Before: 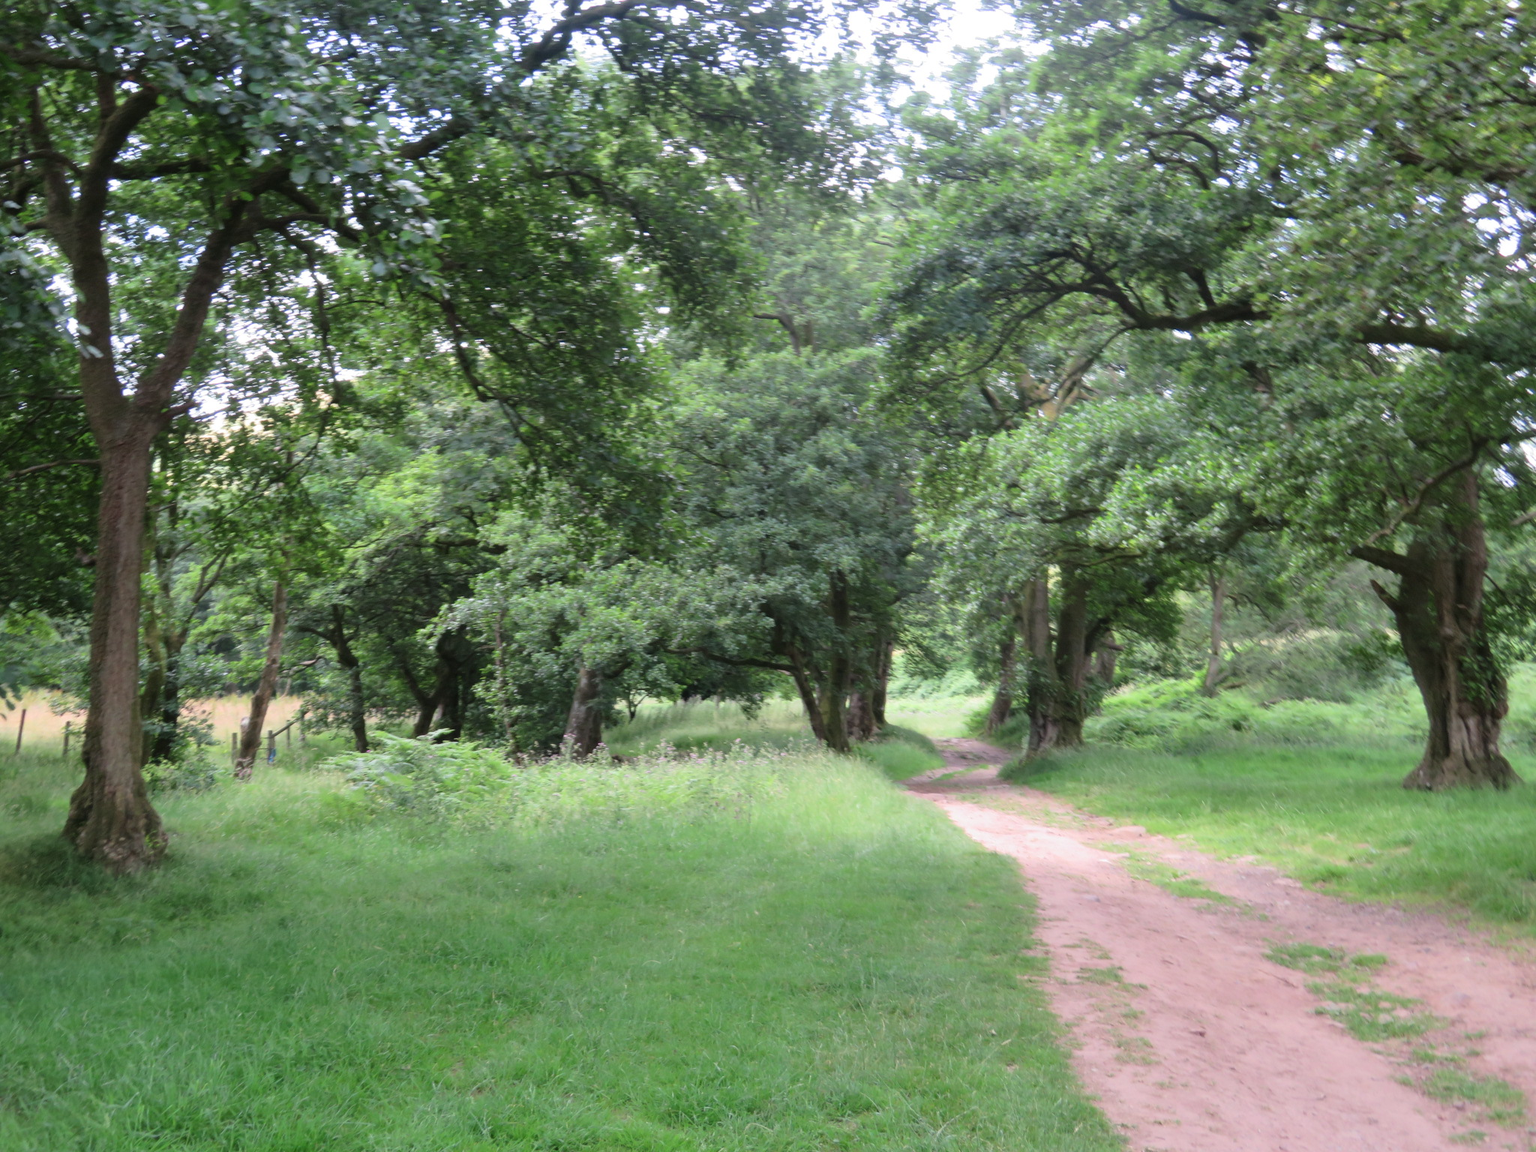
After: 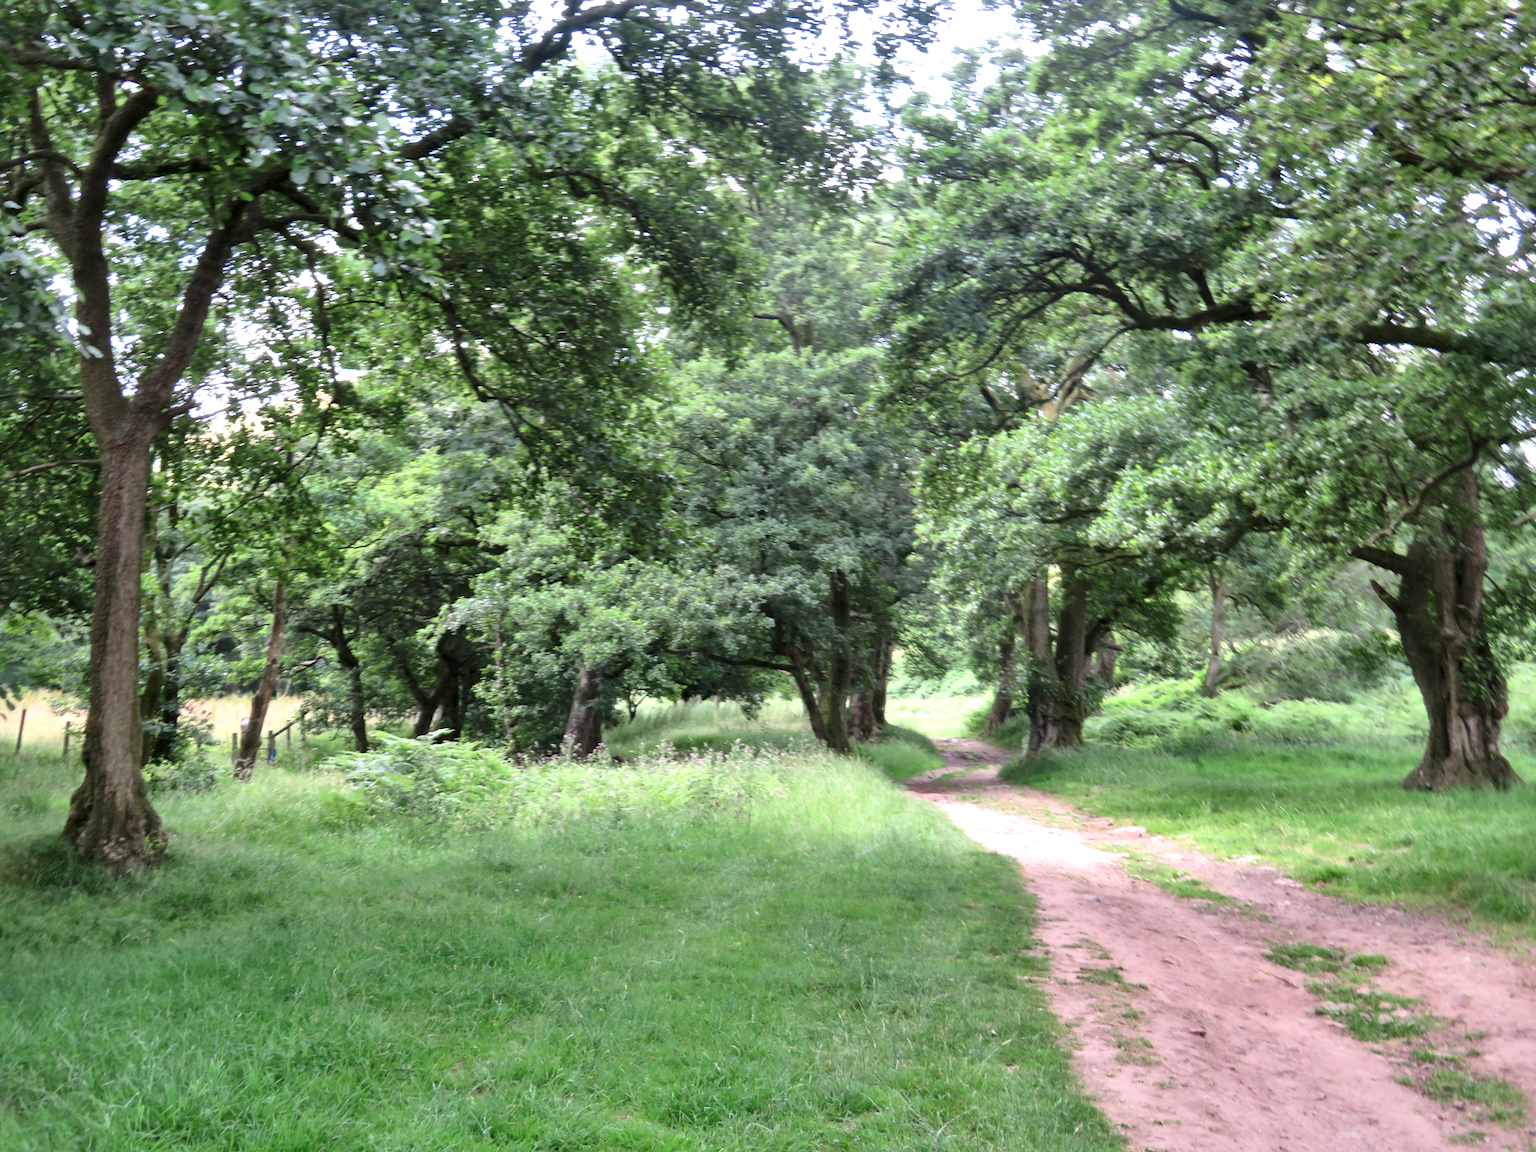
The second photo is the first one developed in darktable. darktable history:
local contrast: mode bilateral grid, contrast 50, coarseness 50, detail 150%, midtone range 0.2
exposure: black level correction 0, exposure 0.3 EV, compensate highlight preservation false
shadows and highlights: shadows 60, soften with gaussian
